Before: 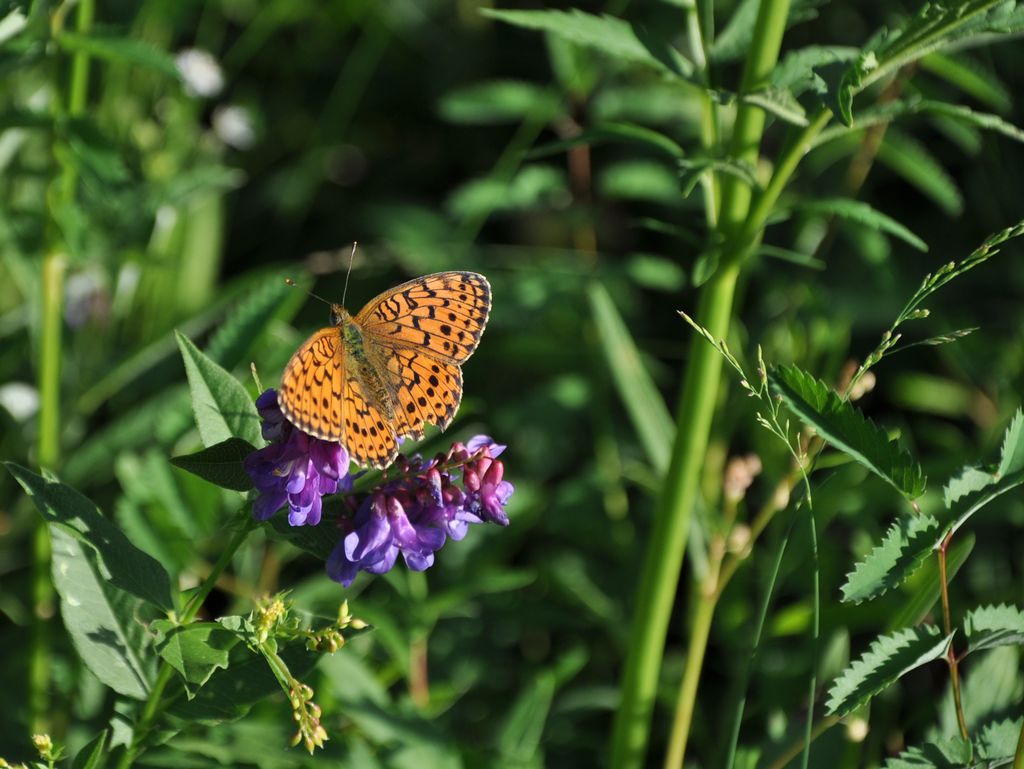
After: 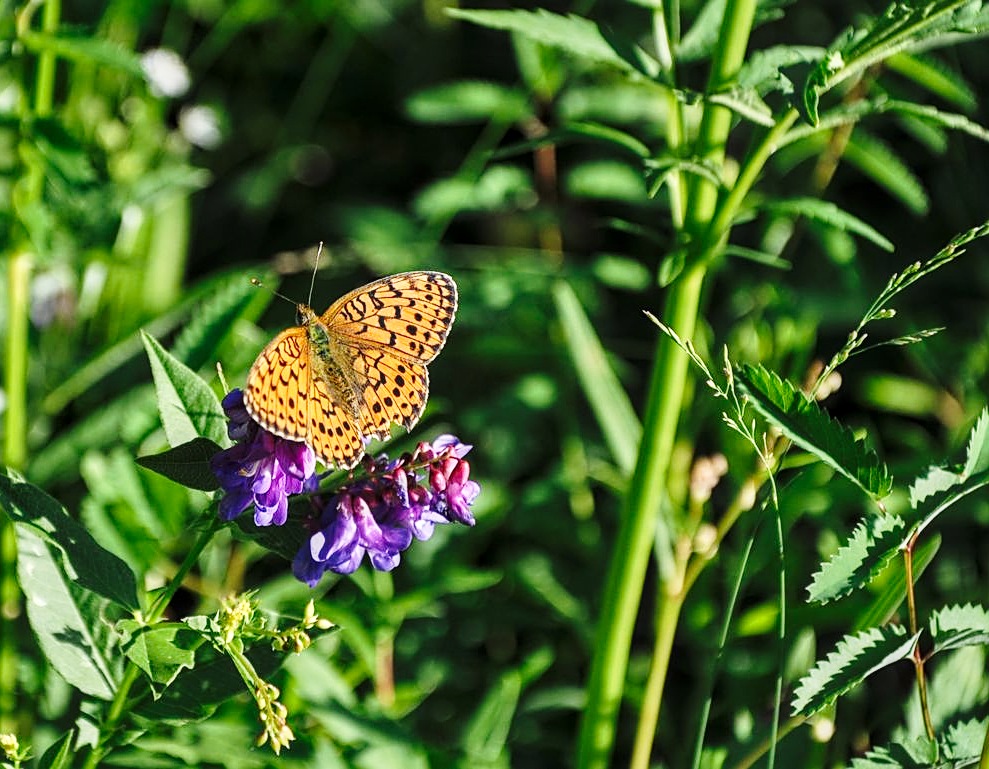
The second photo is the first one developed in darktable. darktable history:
base curve: curves: ch0 [(0, 0) (0.028, 0.03) (0.121, 0.232) (0.46, 0.748) (0.859, 0.968) (1, 1)], preserve colors none
sharpen: on, module defaults
crop and rotate: left 3.412%
local contrast: on, module defaults
